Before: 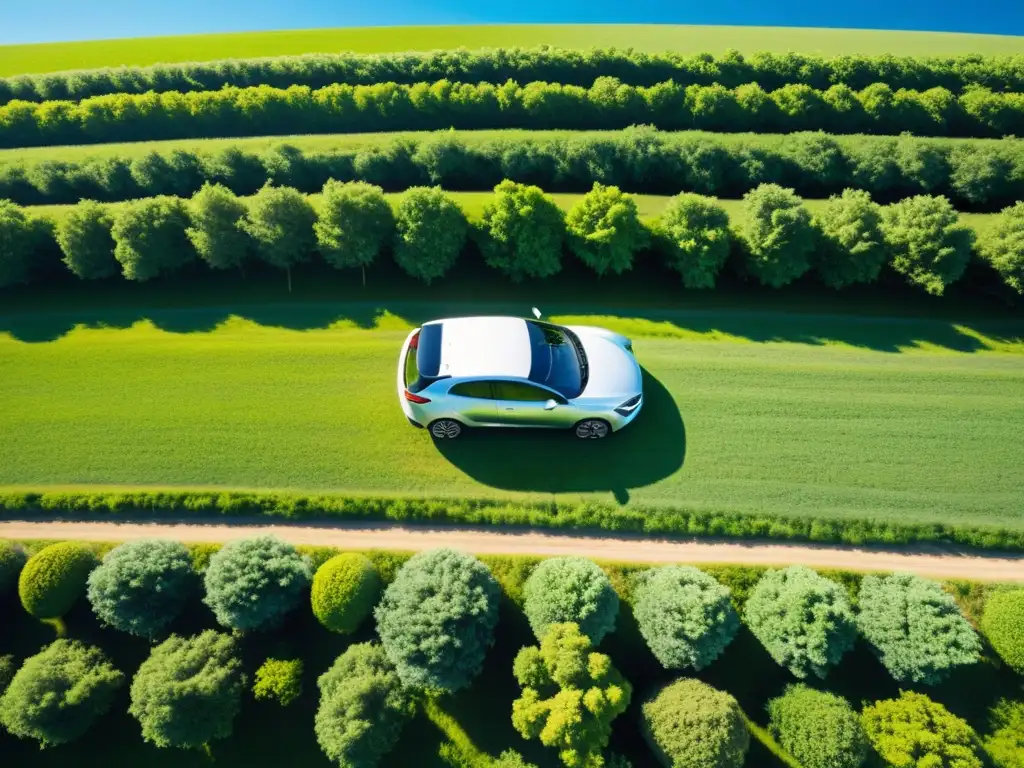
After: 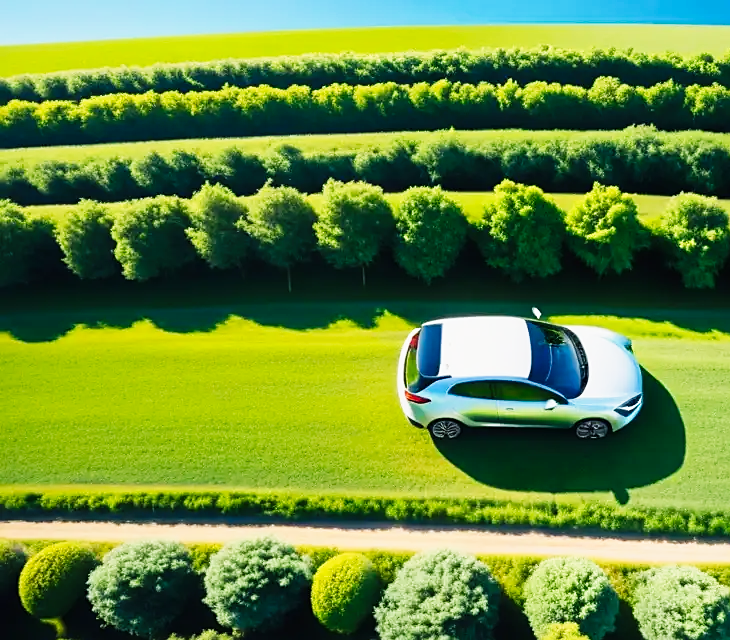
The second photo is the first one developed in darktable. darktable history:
tone curve: curves: ch0 [(0, 0.003) (0.044, 0.032) (0.12, 0.089) (0.19, 0.164) (0.269, 0.269) (0.473, 0.533) (0.595, 0.695) (0.718, 0.823) (0.855, 0.931) (1, 0.982)]; ch1 [(0, 0) (0.243, 0.245) (0.427, 0.387) (0.493, 0.481) (0.501, 0.5) (0.521, 0.528) (0.554, 0.586) (0.607, 0.655) (0.671, 0.735) (0.796, 0.85) (1, 1)]; ch2 [(0, 0) (0.249, 0.216) (0.357, 0.317) (0.448, 0.432) (0.478, 0.492) (0.498, 0.499) (0.517, 0.519) (0.537, 0.57) (0.569, 0.623) (0.61, 0.663) (0.706, 0.75) (0.808, 0.809) (0.991, 0.968)], preserve colors none
crop: right 28.622%, bottom 16.561%
sharpen: radius 1.908, amount 0.409, threshold 1.541
